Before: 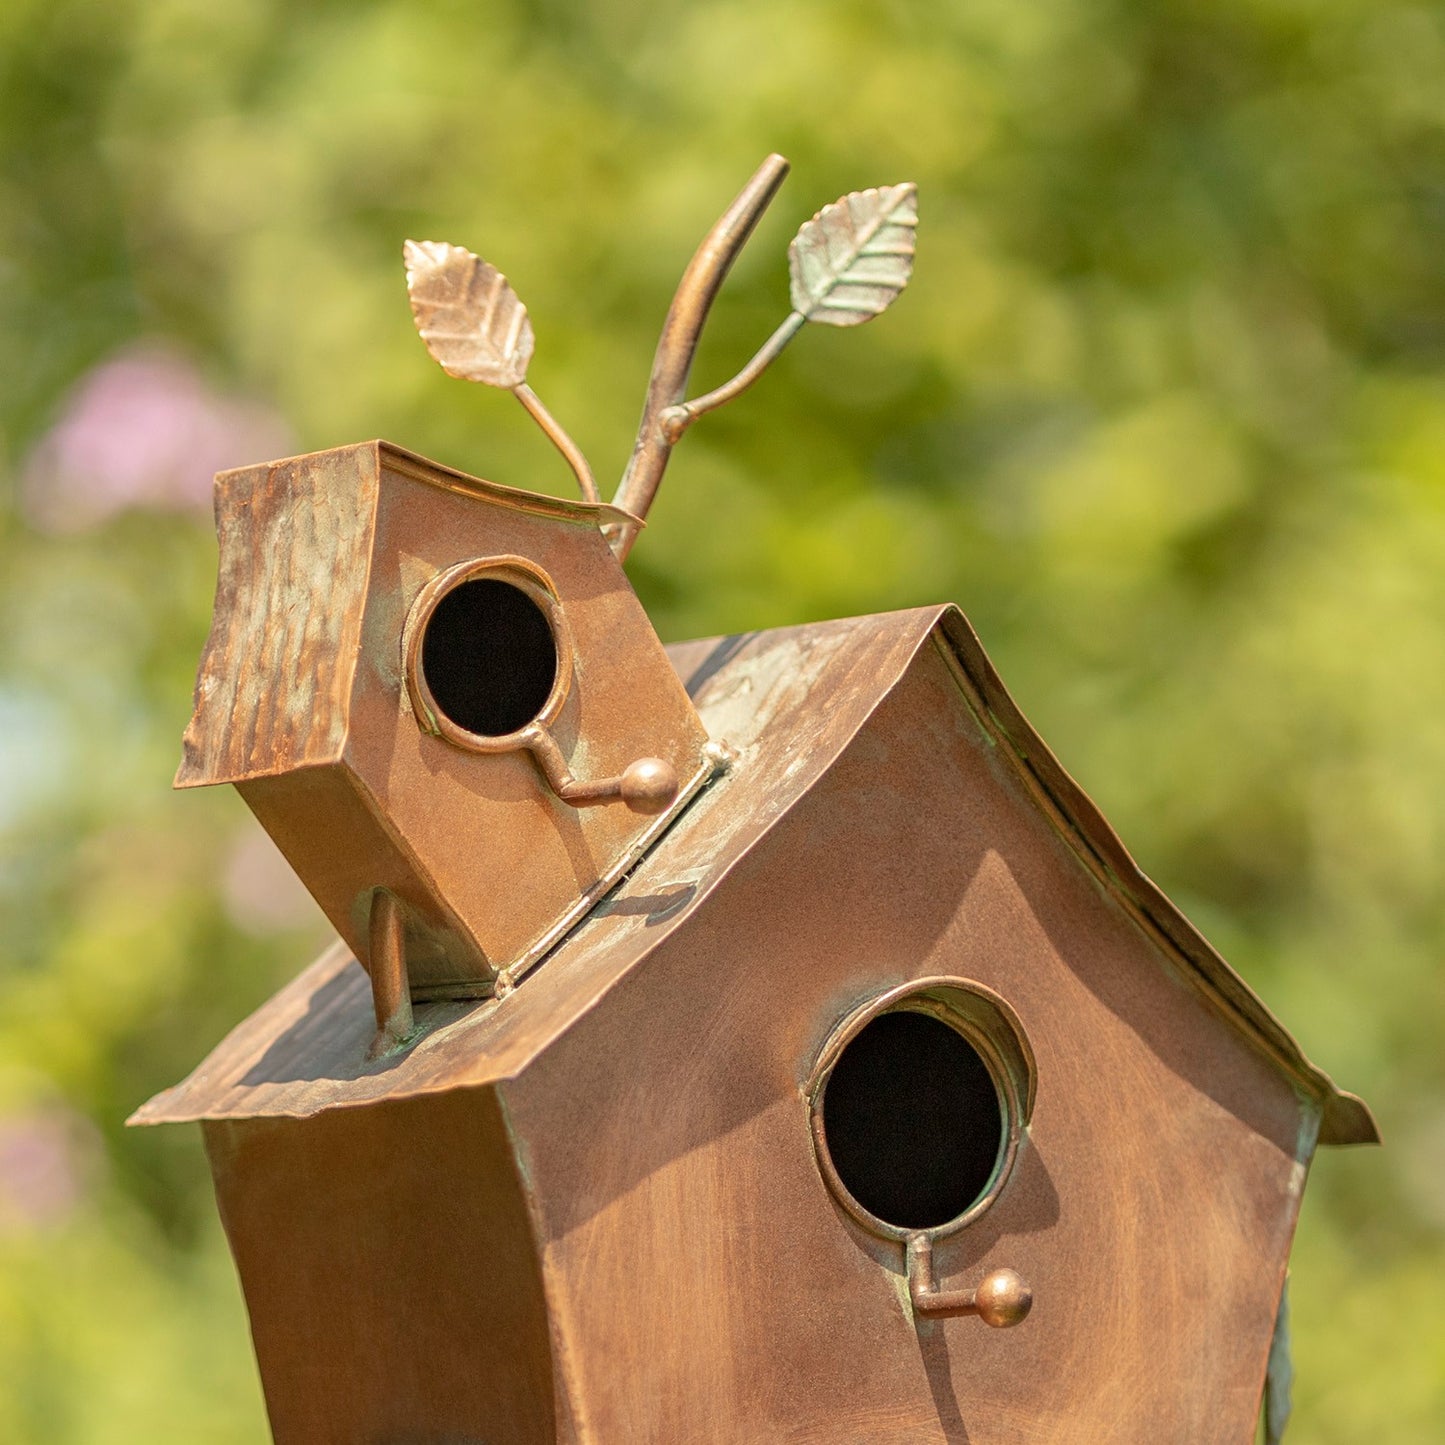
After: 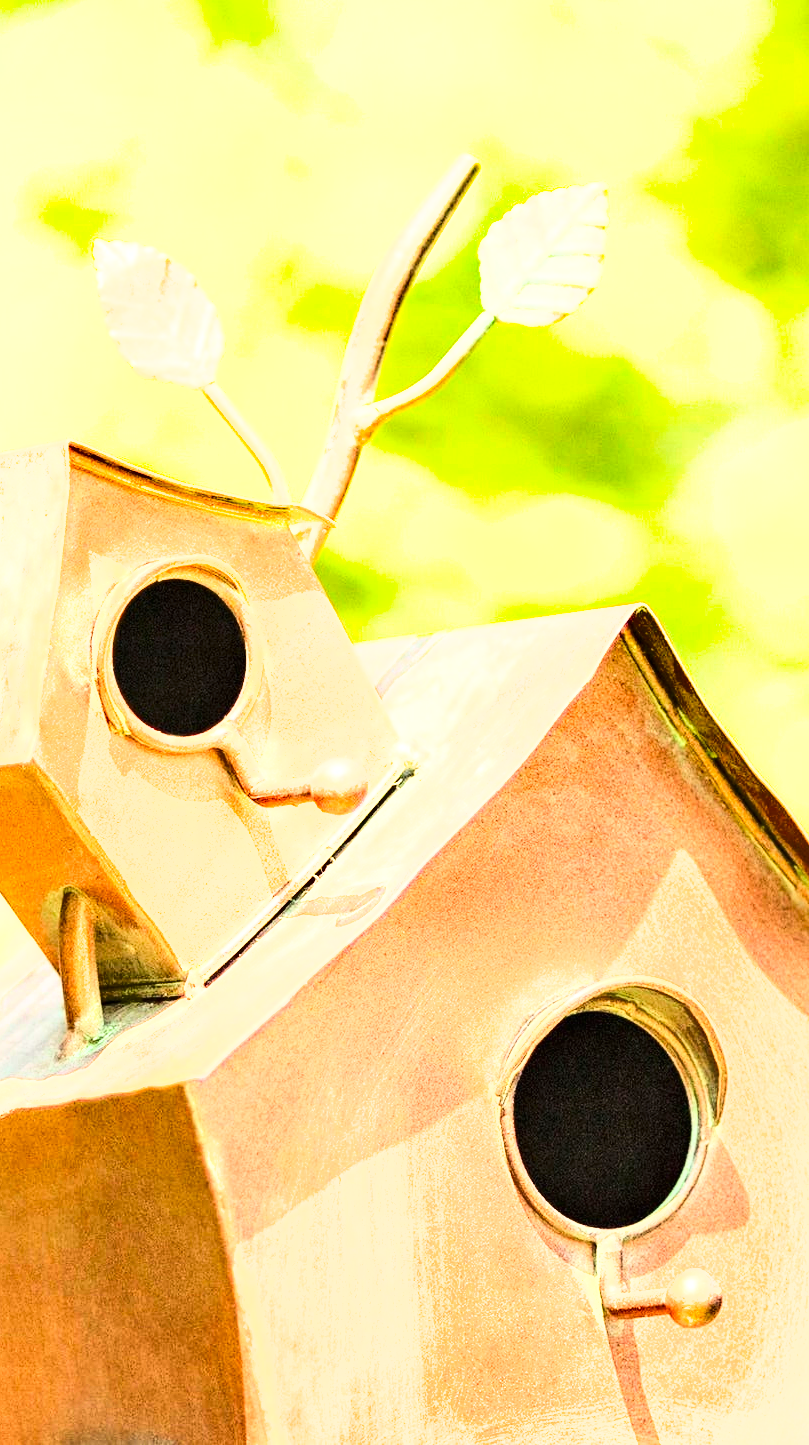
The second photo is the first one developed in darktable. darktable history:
exposure: black level correction 0, exposure 1.662 EV, compensate highlight preservation false
shadows and highlights: low approximation 0.01, soften with gaussian
crop: left 21.508%, right 22.496%
base curve: curves: ch0 [(0, 0) (0.007, 0.004) (0.027, 0.03) (0.046, 0.07) (0.207, 0.54) (0.442, 0.872) (0.673, 0.972) (1, 1)]
